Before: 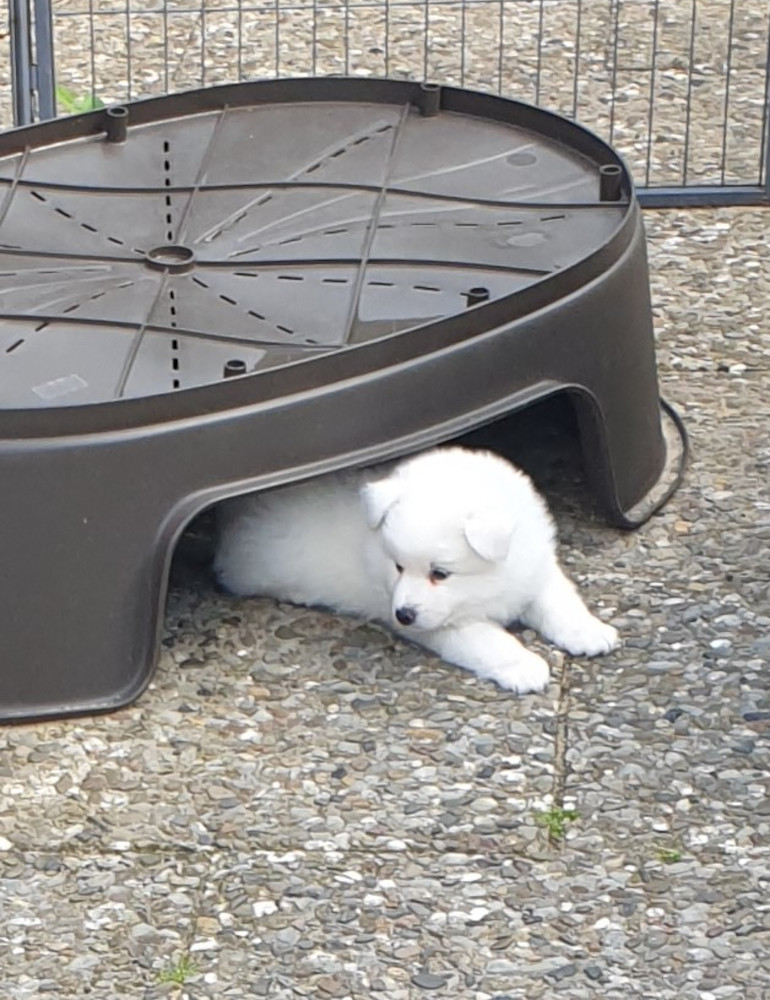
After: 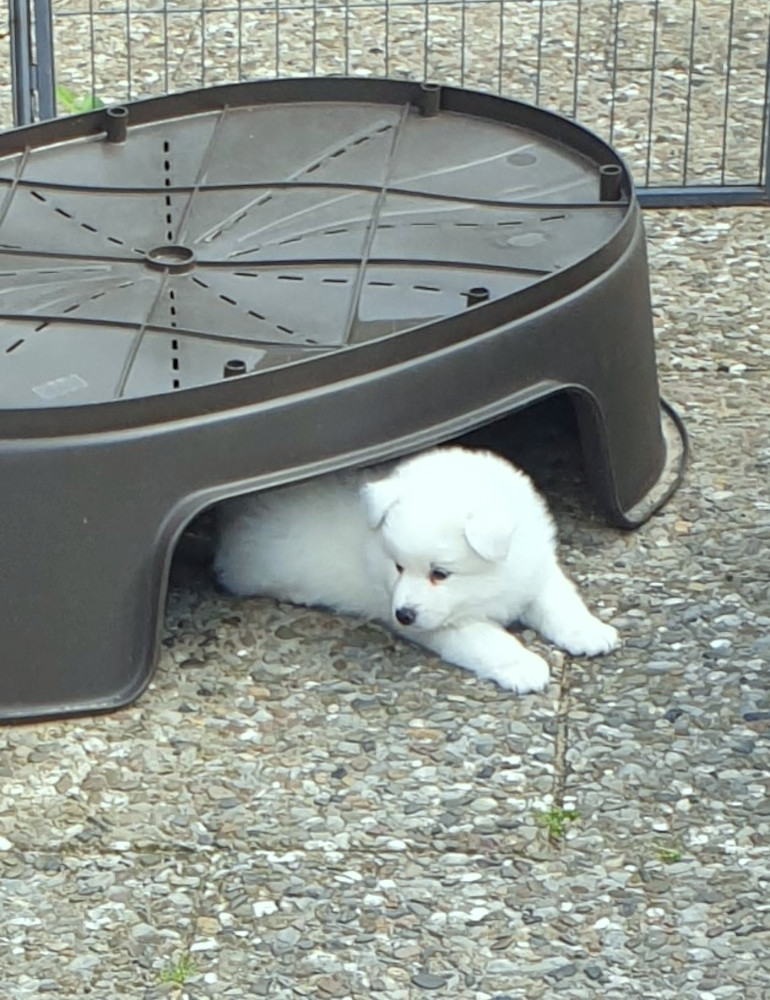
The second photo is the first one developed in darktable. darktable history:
color correction: highlights a* -6.69, highlights b* 0.49
tone equalizer: on, module defaults
